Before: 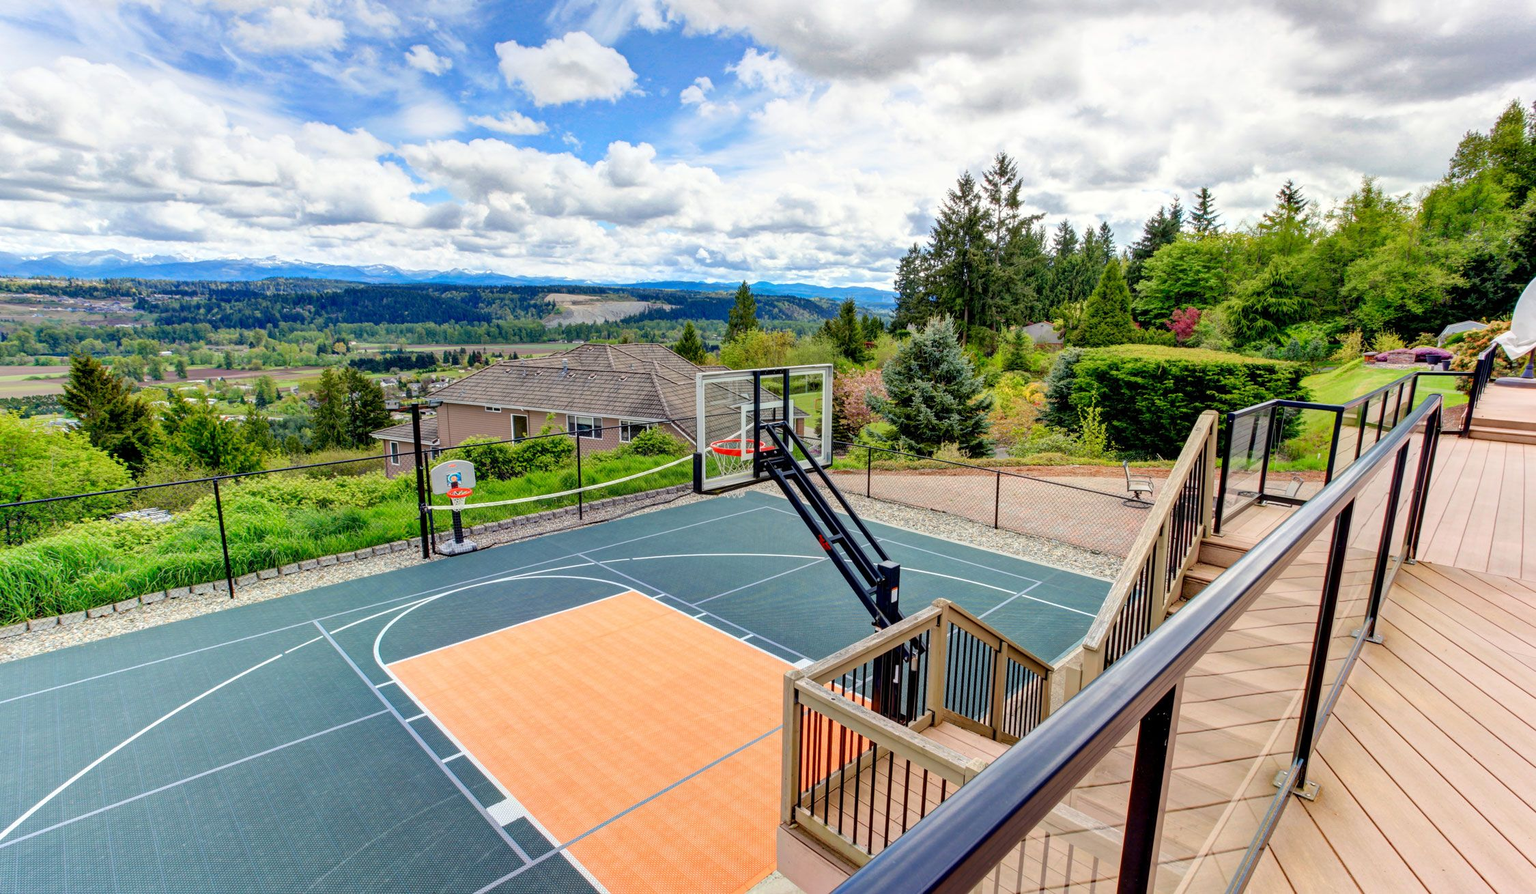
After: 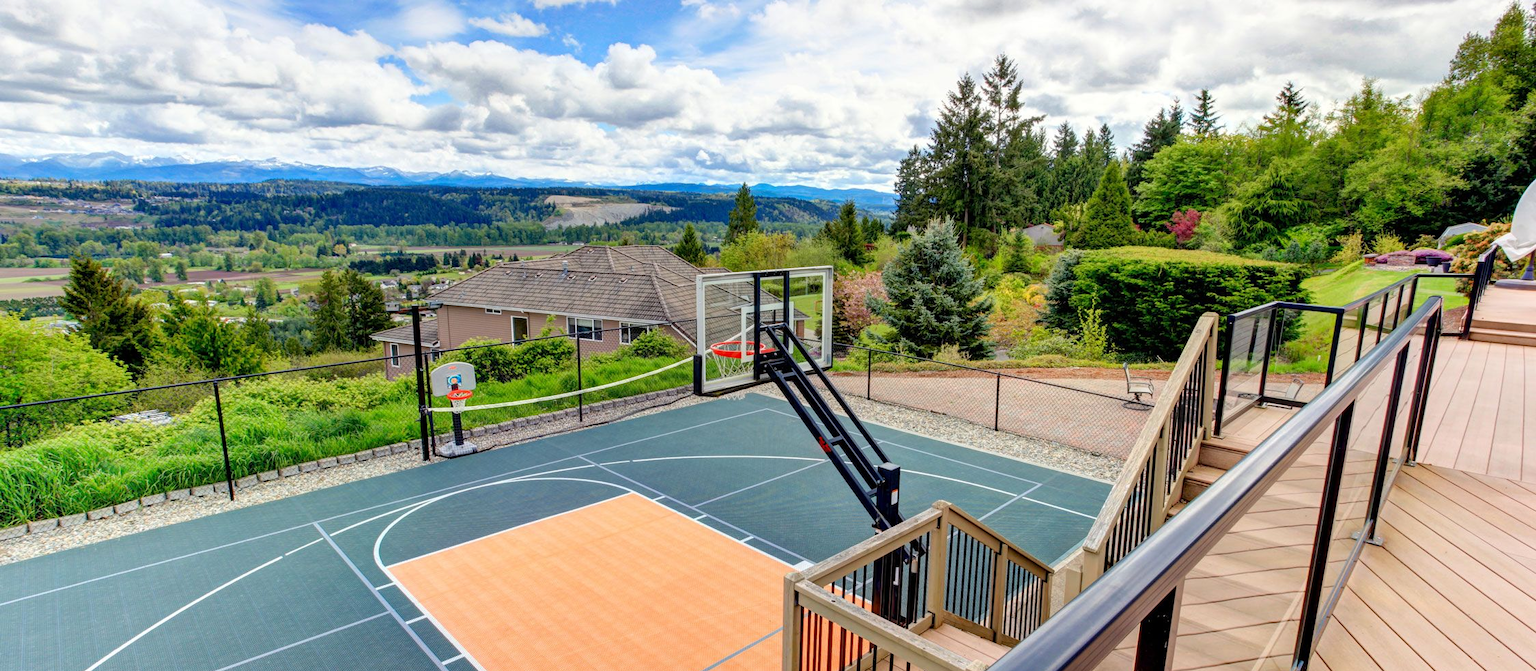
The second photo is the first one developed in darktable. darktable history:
crop: top 11.038%, bottom 13.911%
